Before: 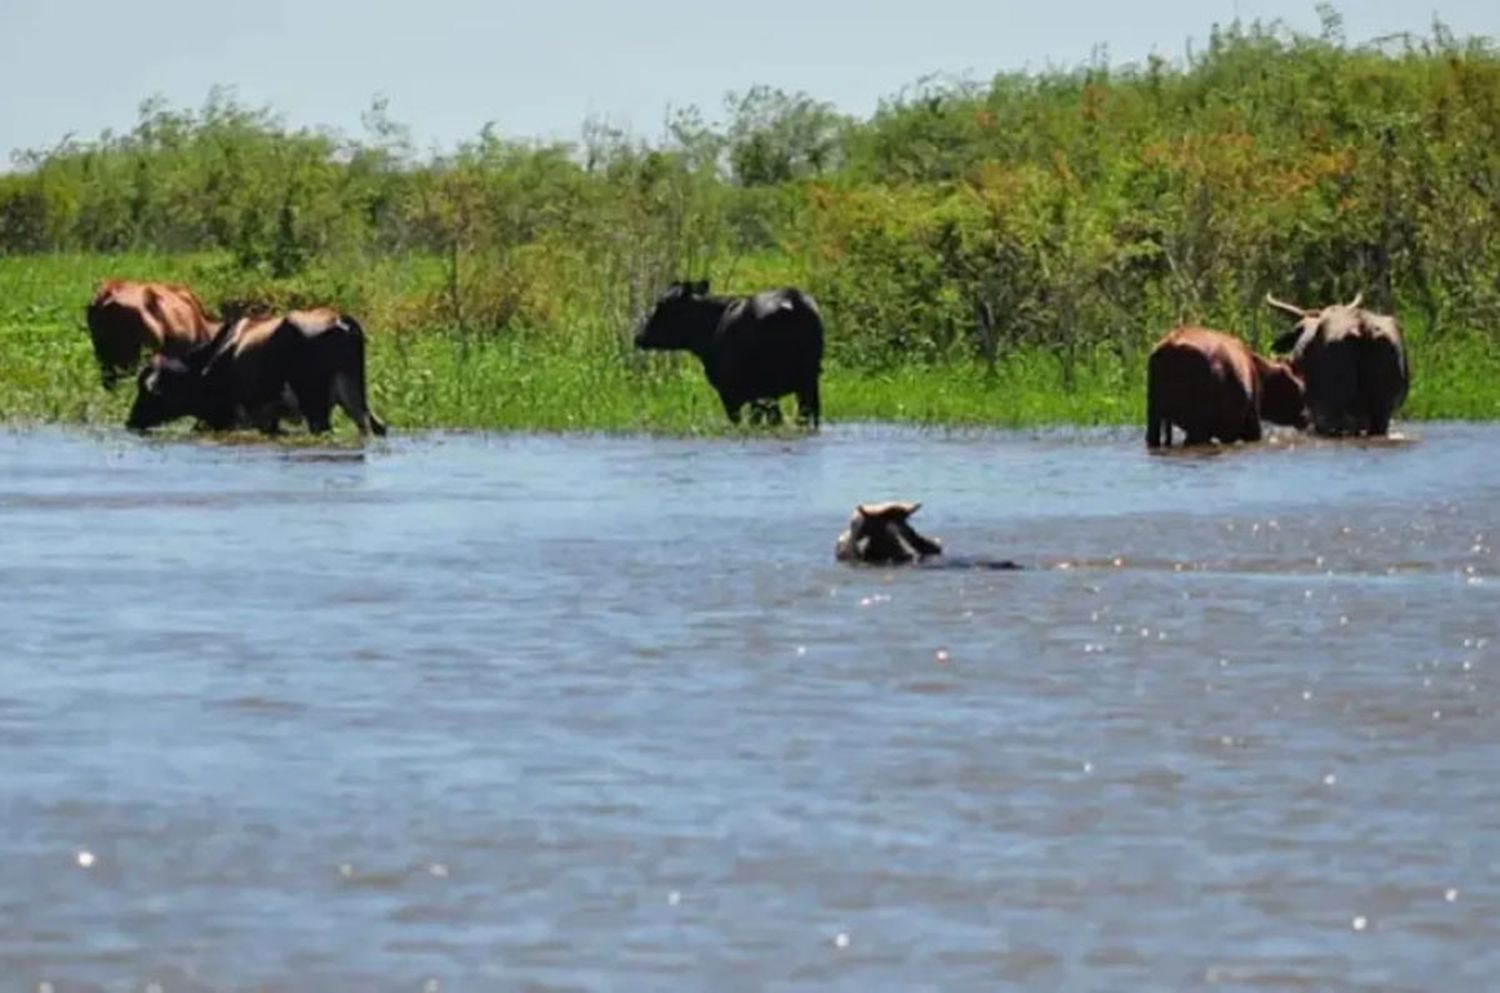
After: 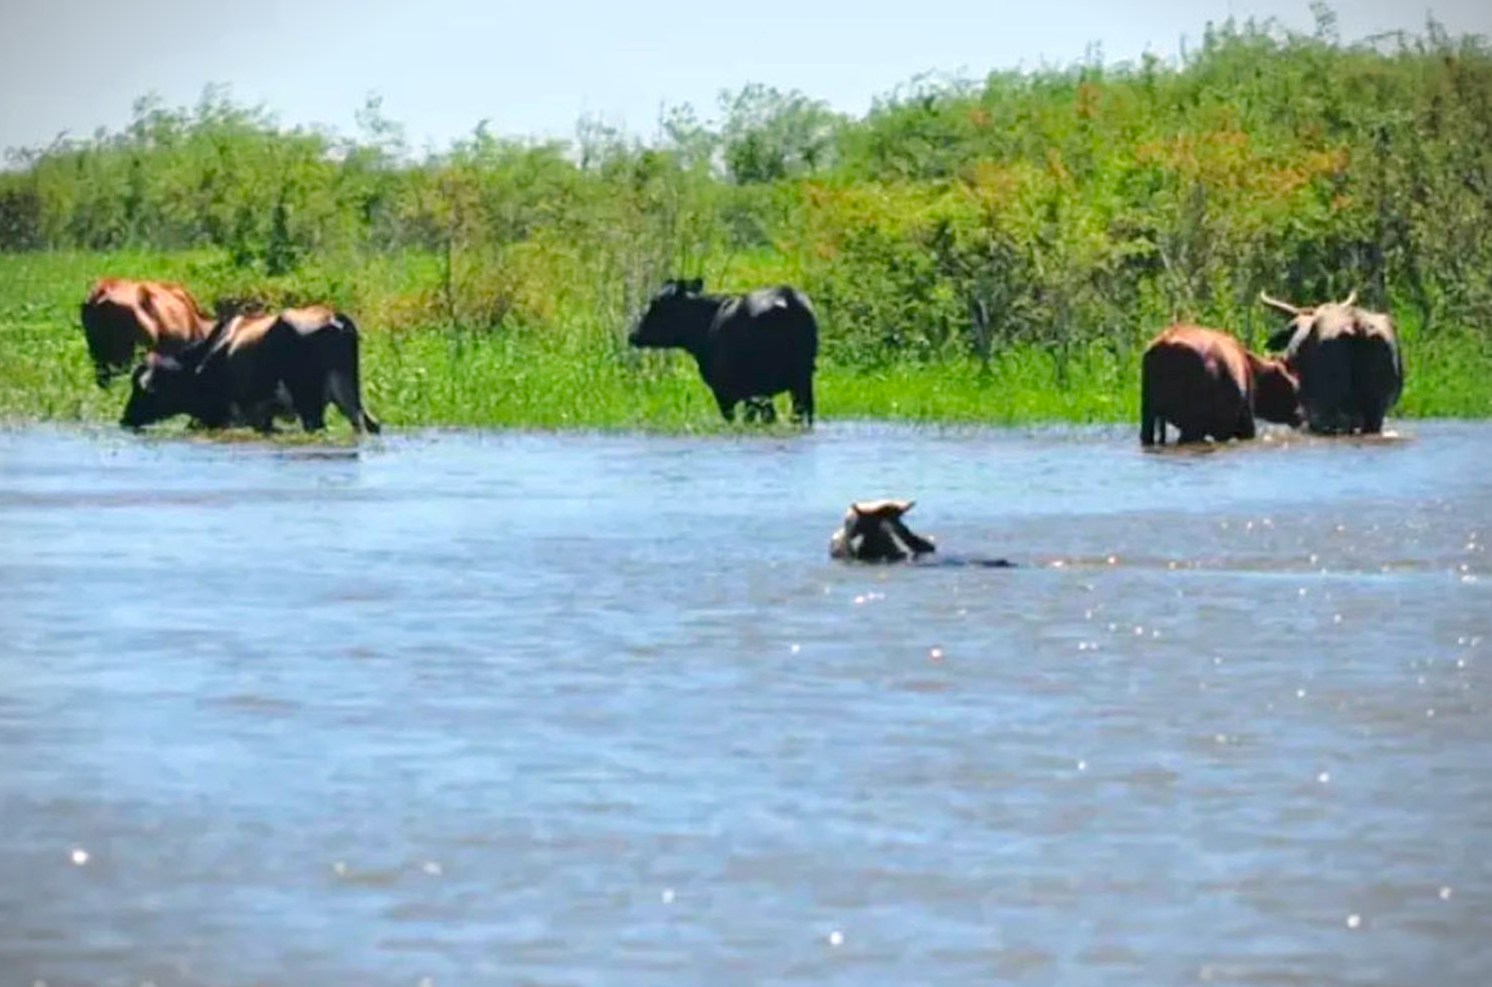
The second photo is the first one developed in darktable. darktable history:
crop and rotate: left 0.472%, top 0.285%, bottom 0.301%
color balance rgb: power › luminance -7.852%, power › chroma 1.088%, power › hue 216.72°, linear chroma grading › global chroma 9.056%, perceptual saturation grading › global saturation 0.537%, perceptual brilliance grading › mid-tones 10.873%, perceptual brilliance grading › shadows 15.437%, contrast -10.001%
exposure: black level correction 0, exposure 0.694 EV, compensate exposure bias true, compensate highlight preservation false
vignetting: fall-off start 89.39%, fall-off radius 43.25%, width/height ratio 1.166
